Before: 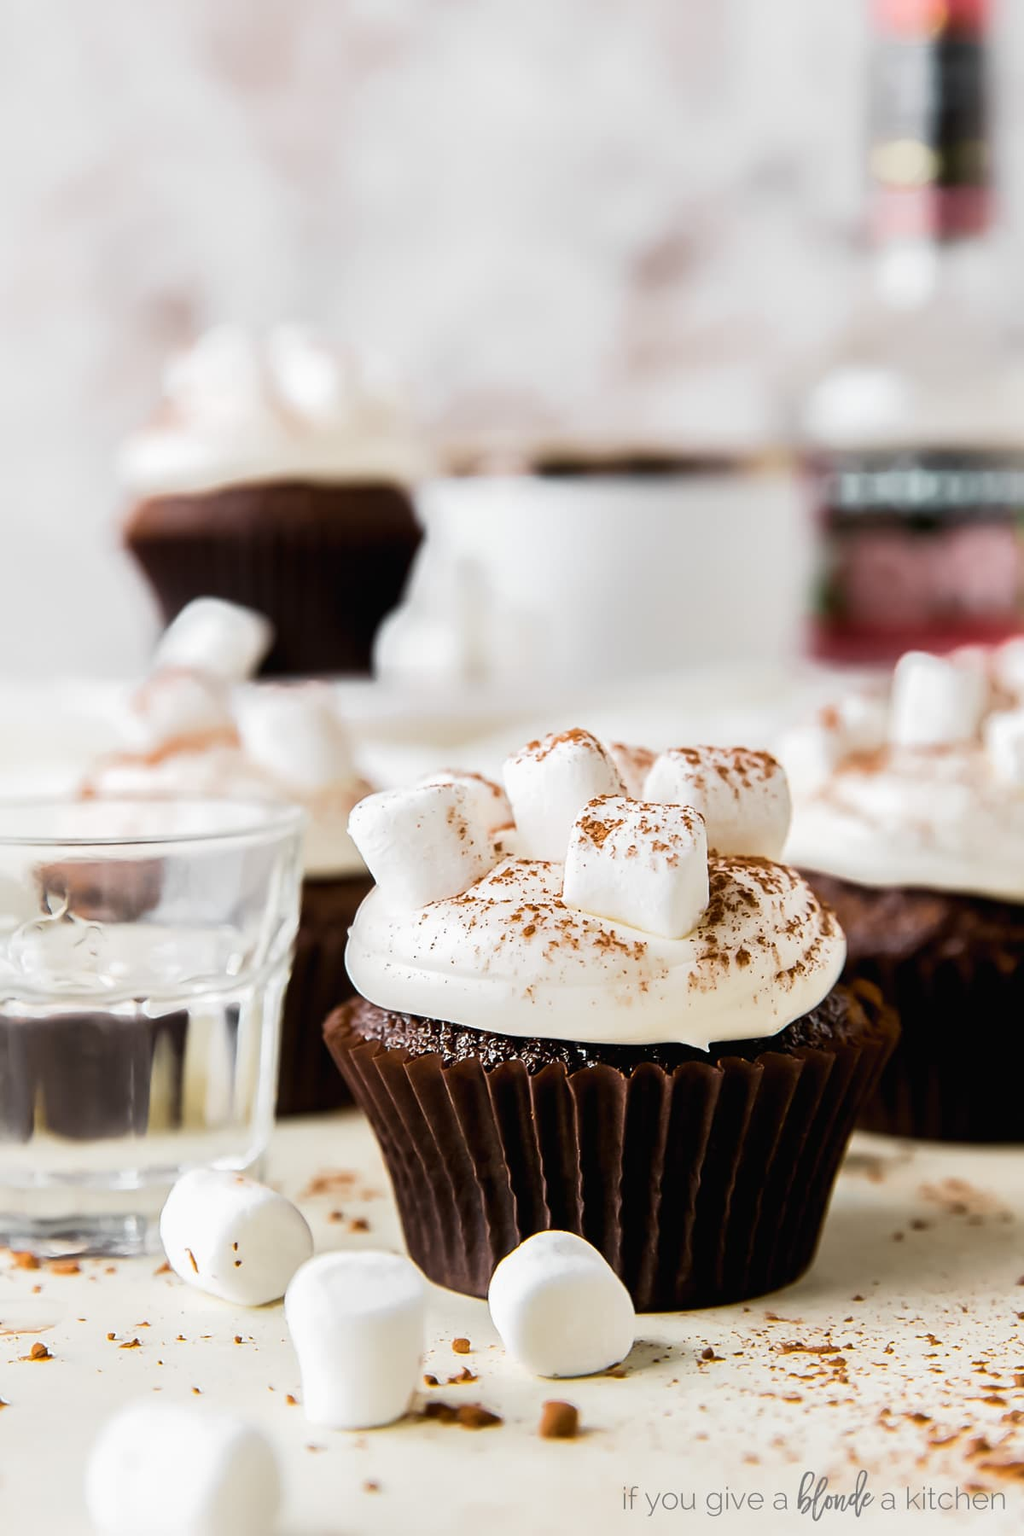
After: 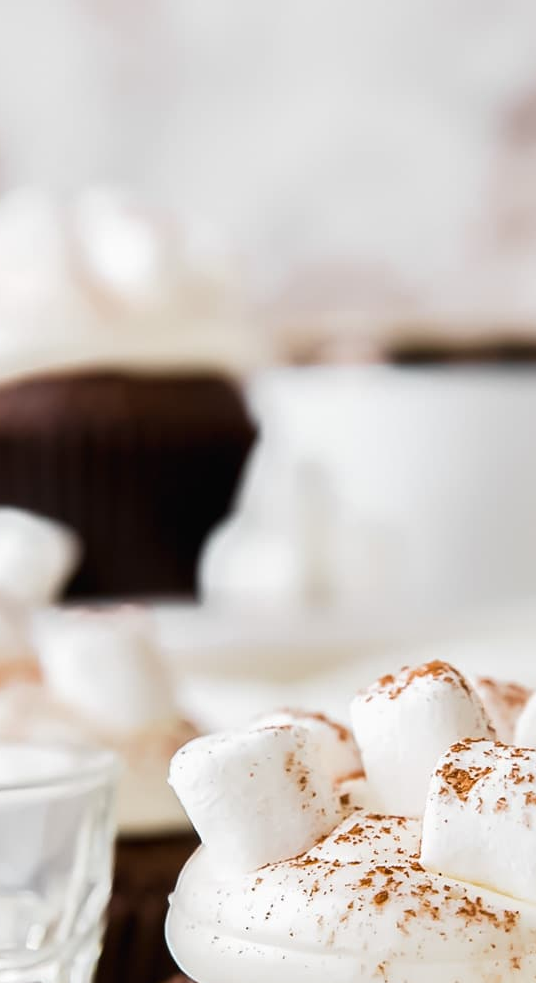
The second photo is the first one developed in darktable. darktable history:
crop: left 19.986%, top 10.769%, right 35.319%, bottom 34.58%
